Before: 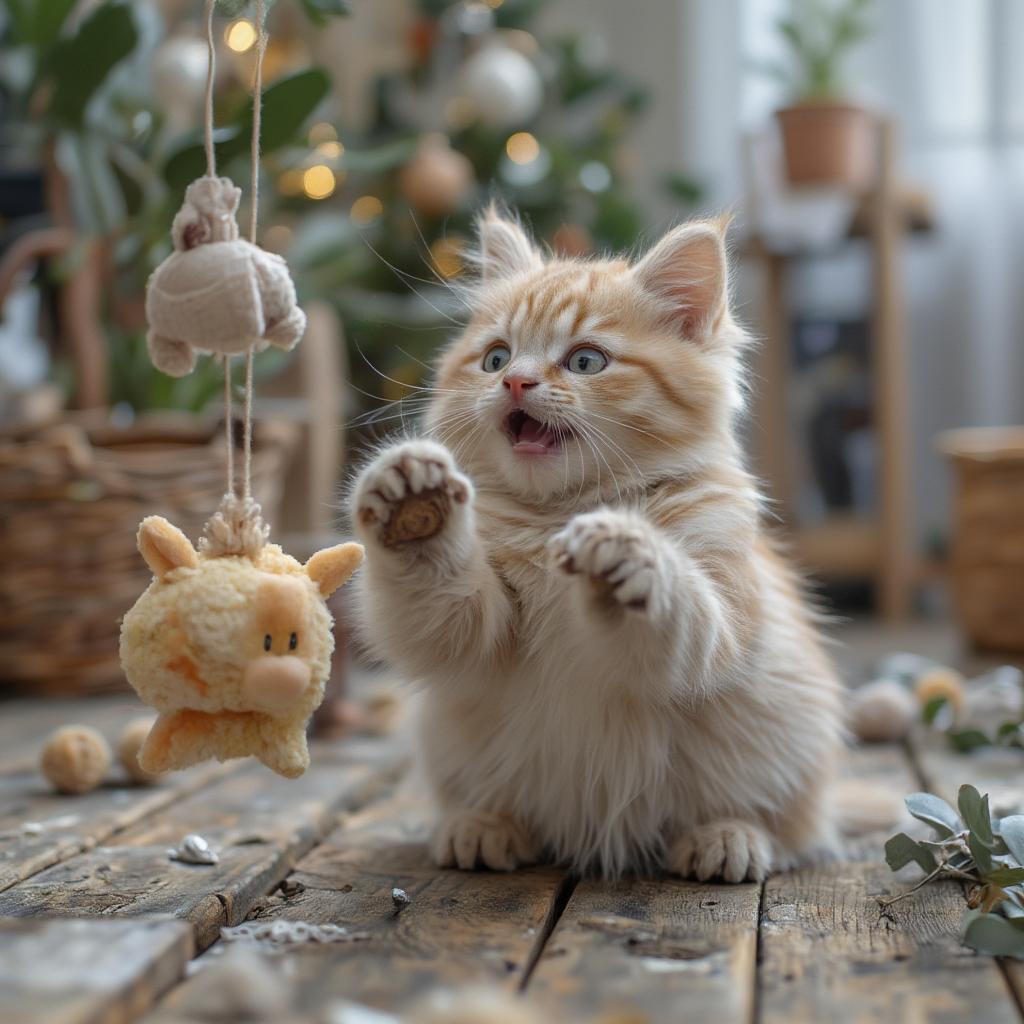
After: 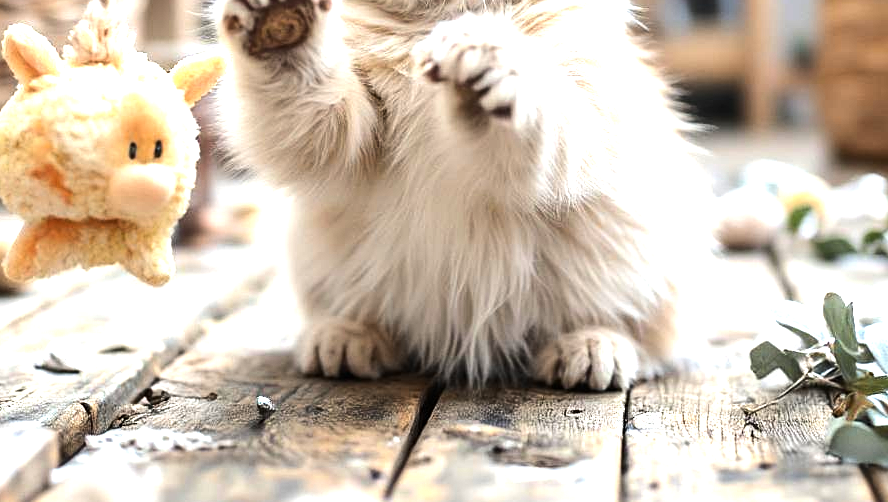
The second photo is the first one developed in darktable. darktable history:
exposure: black level correction 0, exposure 1.096 EV, compensate highlight preservation false
crop and rotate: left 13.266%, top 48.107%, bottom 2.854%
tone equalizer: -8 EV -1.07 EV, -7 EV -1 EV, -6 EV -0.852 EV, -5 EV -0.6 EV, -3 EV 0.596 EV, -2 EV 0.847 EV, -1 EV 1 EV, +0 EV 1.06 EV, edges refinement/feathering 500, mask exposure compensation -1.57 EV, preserve details no
sharpen: amount 0.214
